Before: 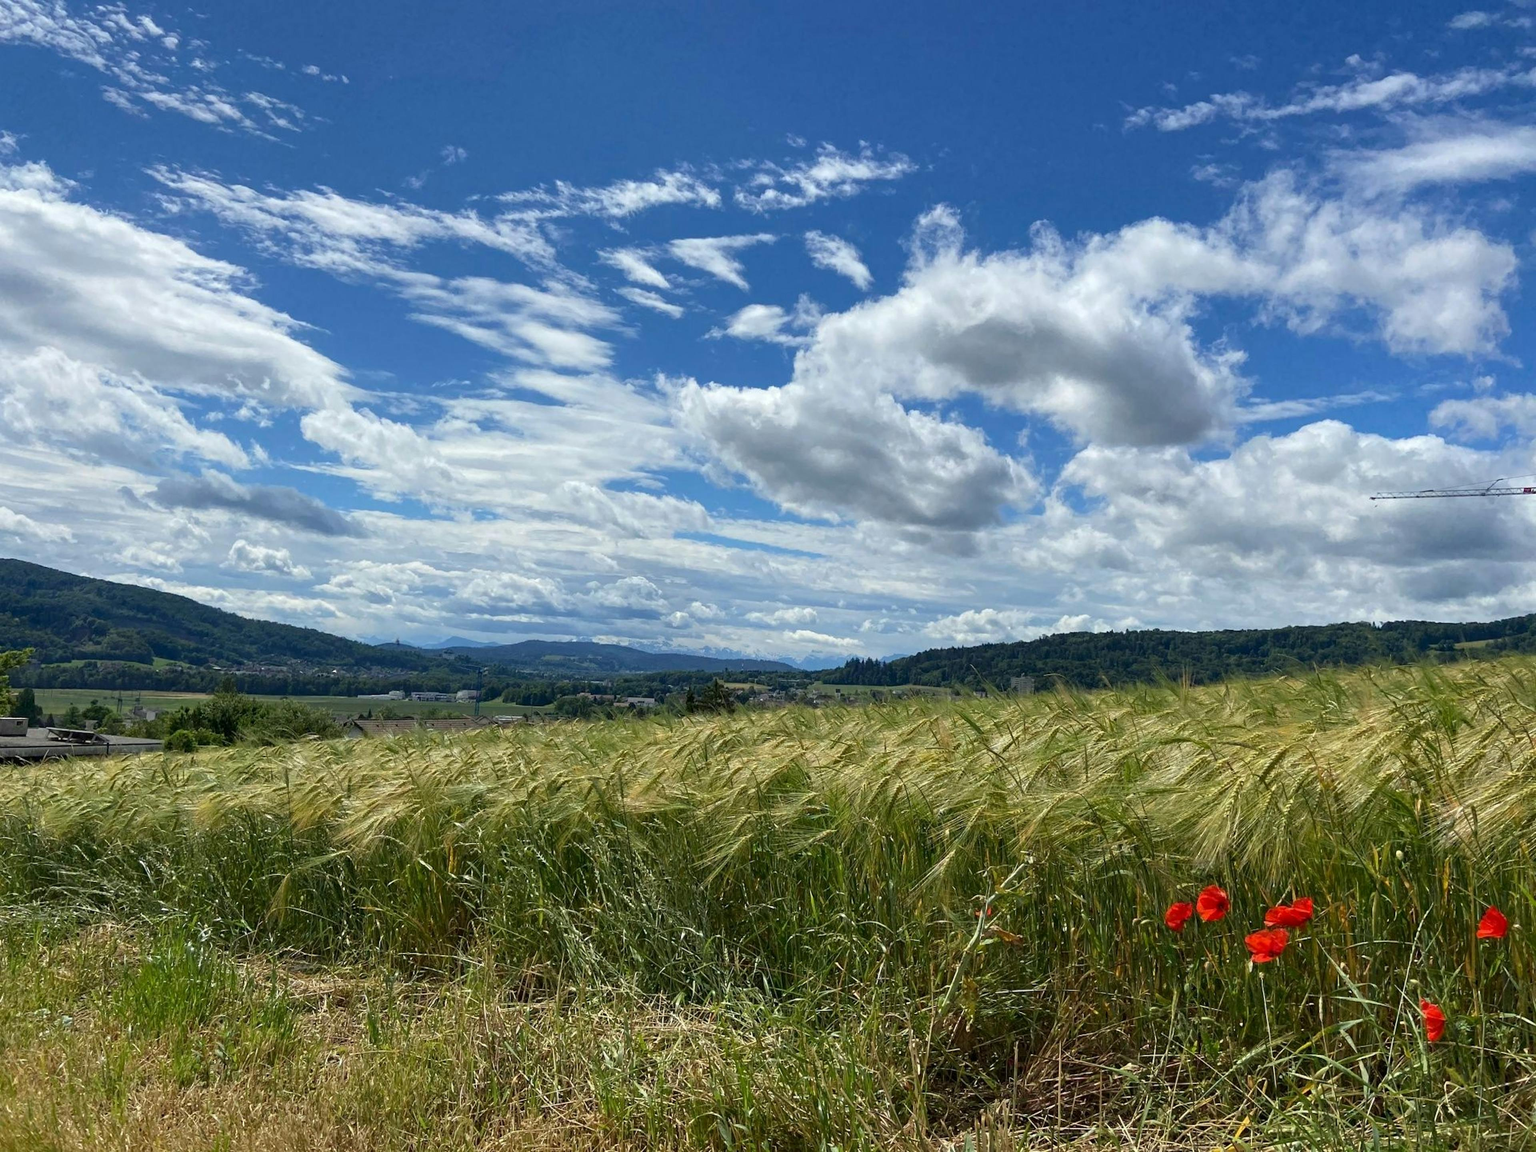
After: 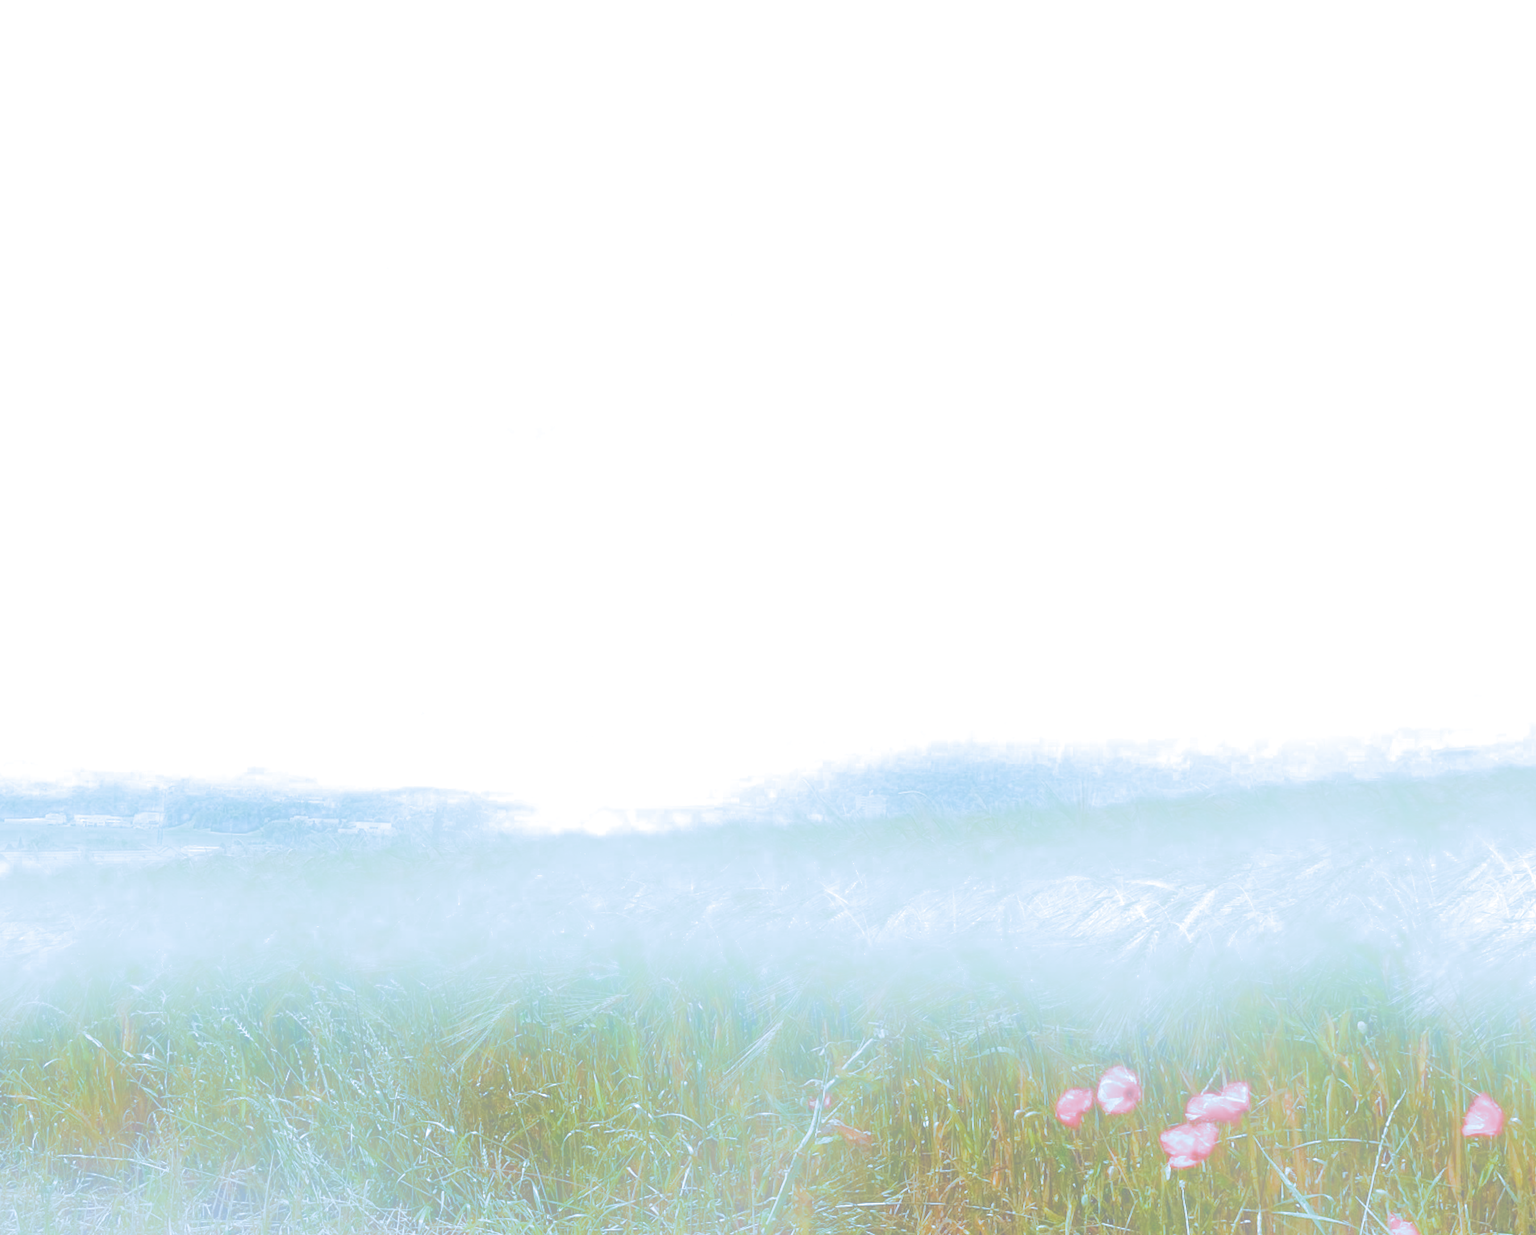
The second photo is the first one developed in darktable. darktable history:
crop: left 23.095%, top 5.827%, bottom 11.854%
bloom: size 25%, threshold 5%, strength 90%
tone equalizer: -8 EV 0.001 EV, -7 EV -0.004 EV, -6 EV 0.009 EV, -5 EV 0.032 EV, -4 EV 0.276 EV, -3 EV 0.644 EV, -2 EV 0.584 EV, -1 EV 0.187 EV, +0 EV 0.024 EV
split-toning: shadows › hue 351.18°, shadows › saturation 0.86, highlights › hue 218.82°, highlights › saturation 0.73, balance -19.167
